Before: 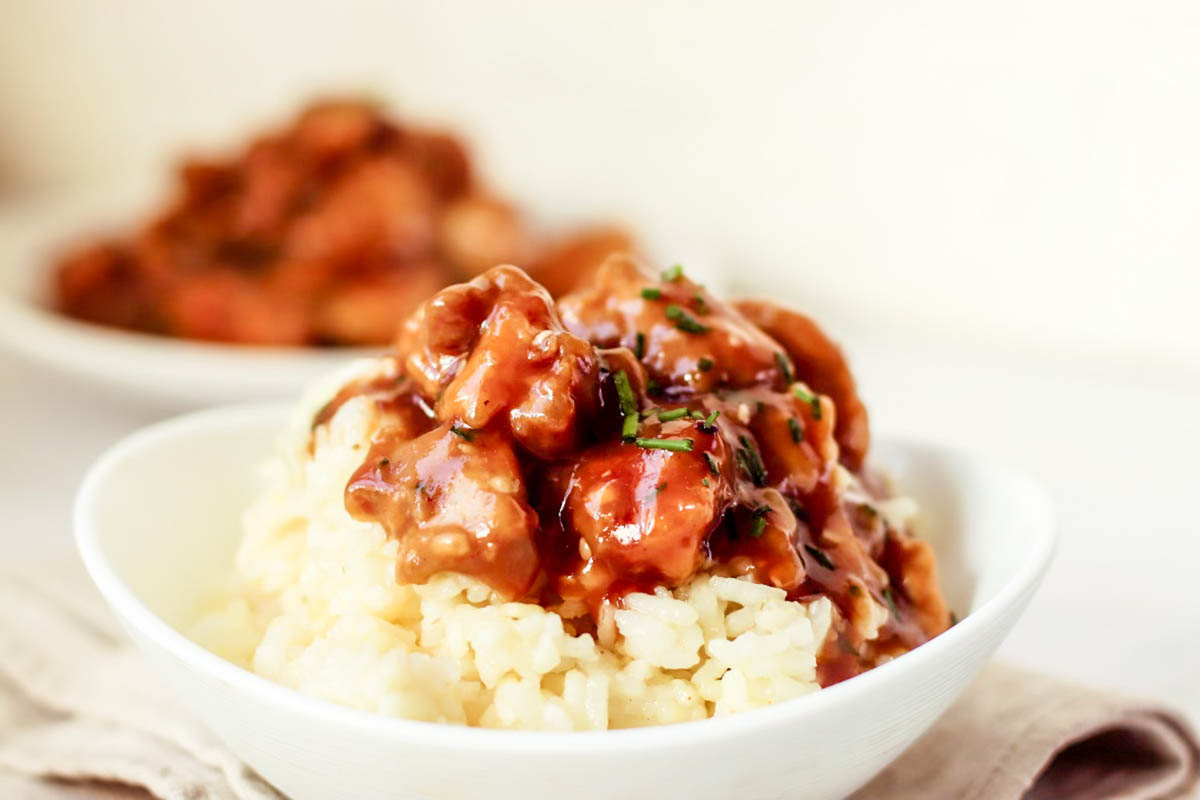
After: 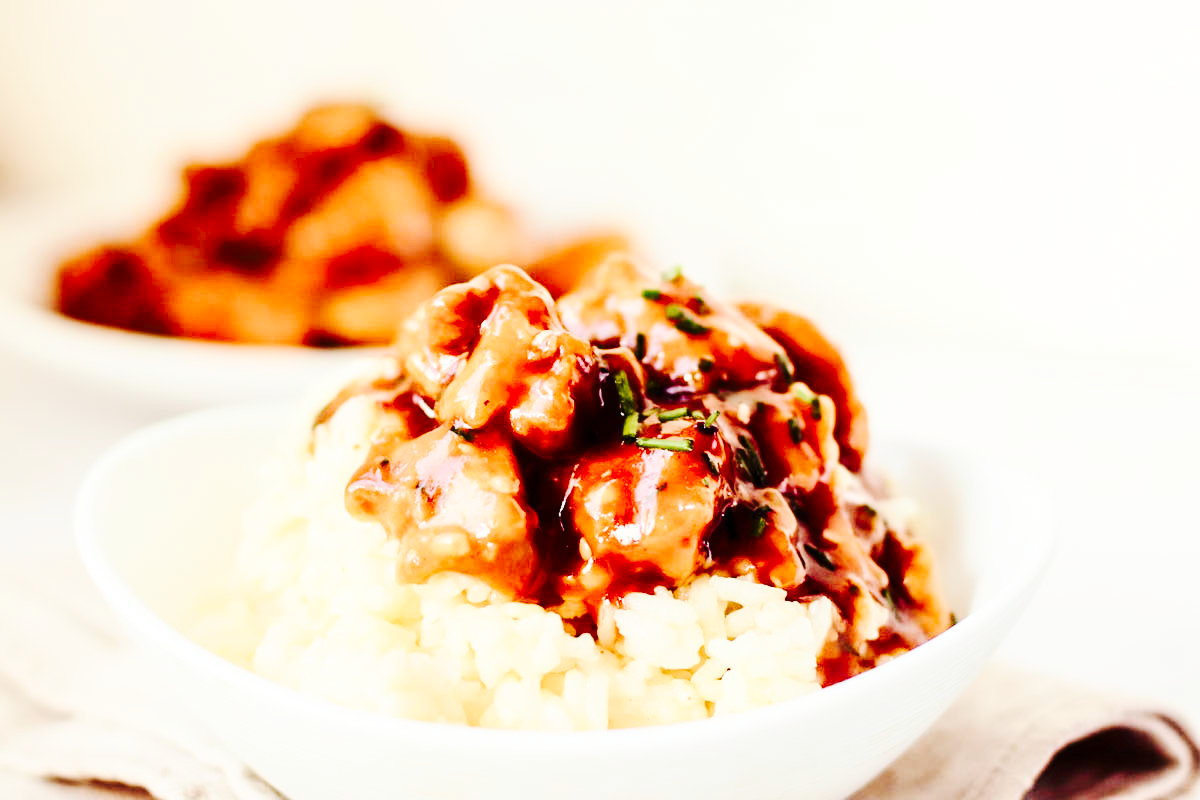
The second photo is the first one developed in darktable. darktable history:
contrast brightness saturation: contrast 0.24, brightness 0.09
tone curve: curves: ch0 [(0, 0) (0.003, 0.002) (0.011, 0.008) (0.025, 0.017) (0.044, 0.027) (0.069, 0.037) (0.1, 0.052) (0.136, 0.074) (0.177, 0.11) (0.224, 0.155) (0.277, 0.237) (0.335, 0.34) (0.399, 0.467) (0.468, 0.584) (0.543, 0.683) (0.623, 0.762) (0.709, 0.827) (0.801, 0.888) (0.898, 0.947) (1, 1)], preserve colors none
